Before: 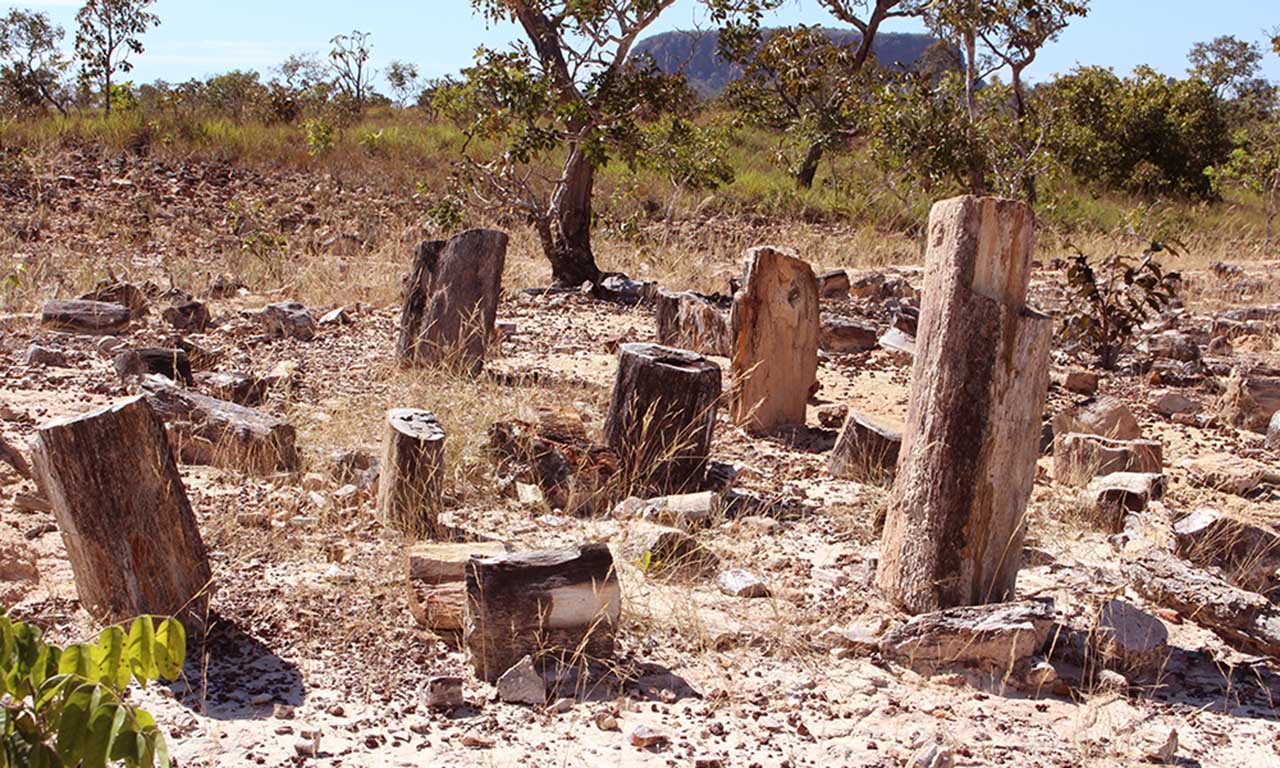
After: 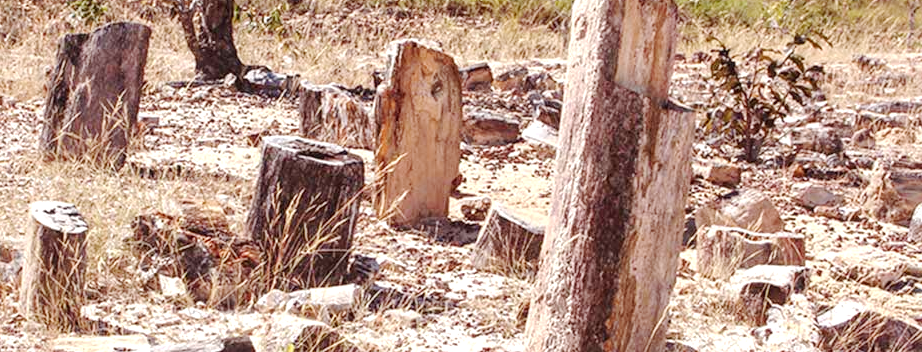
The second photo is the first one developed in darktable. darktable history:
base curve: curves: ch0 [(0, 0) (0.158, 0.273) (0.879, 0.895) (1, 1)], preserve colors none
crop and rotate: left 27.938%, top 27.046%, bottom 27.046%
exposure: black level correction 0, exposure 0.5 EV, compensate exposure bias true, compensate highlight preservation false
local contrast: on, module defaults
